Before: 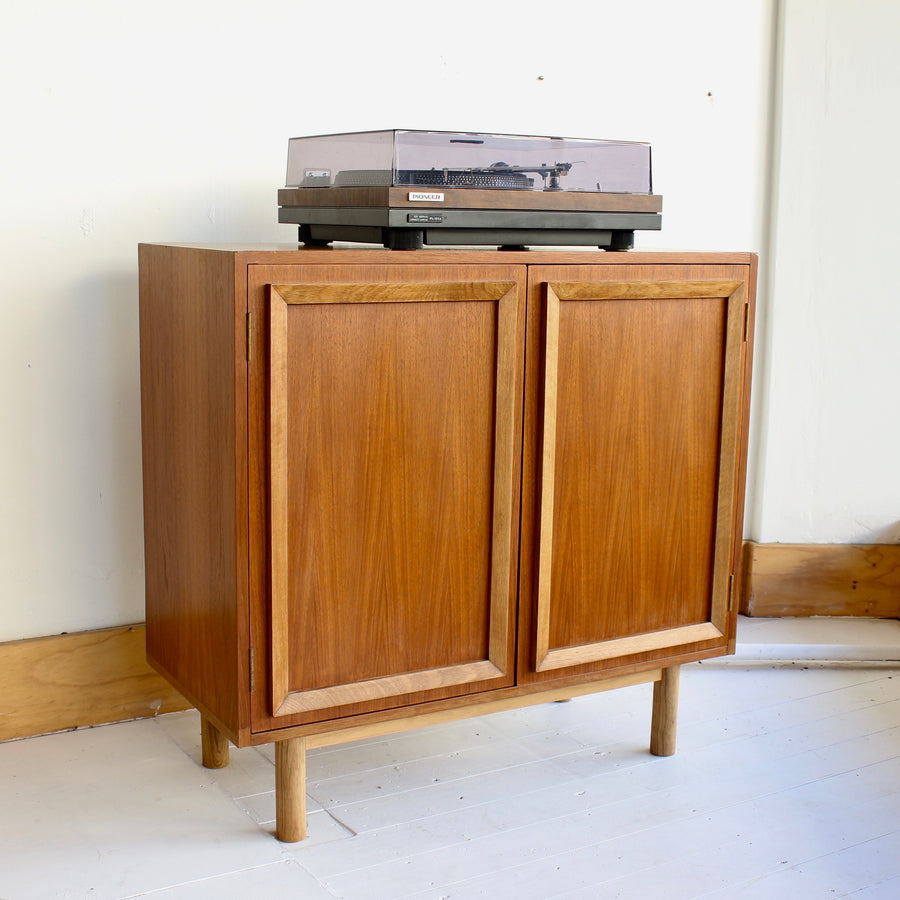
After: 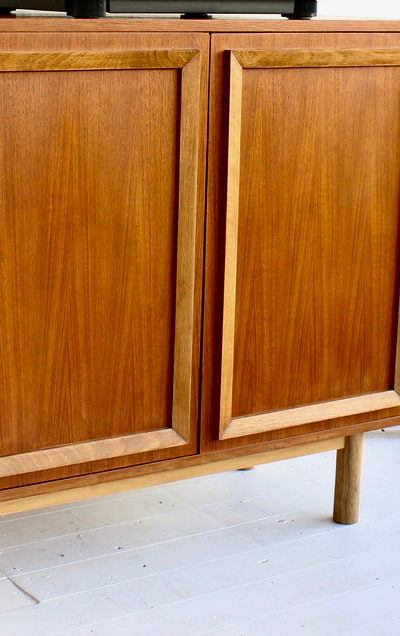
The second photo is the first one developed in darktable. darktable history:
contrast brightness saturation: contrast 0.128, brightness -0.06, saturation 0.157
crop: left 35.252%, top 25.847%, right 20.229%, bottom 3.405%
